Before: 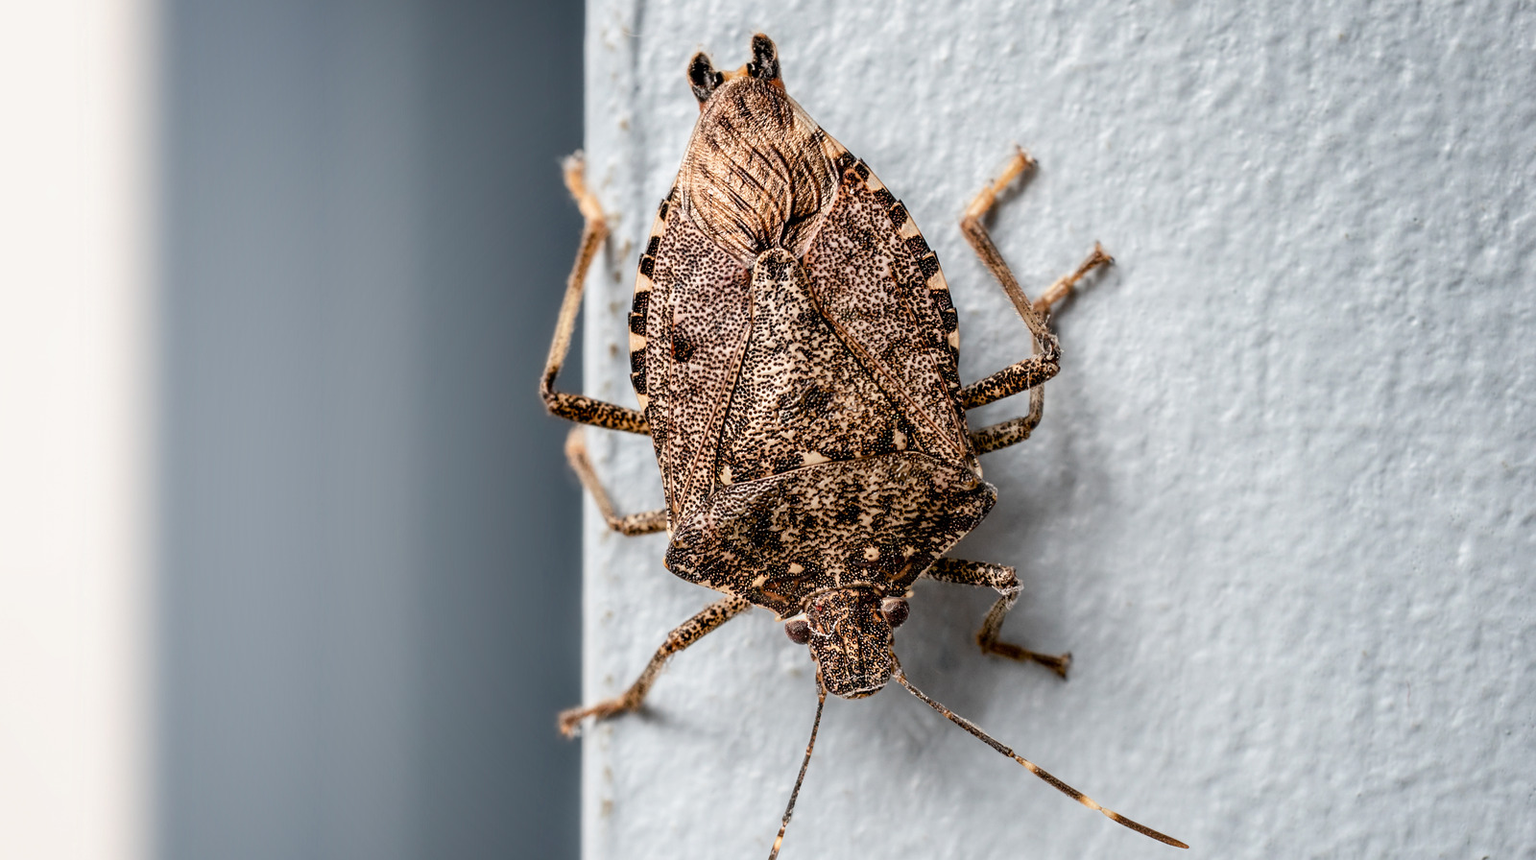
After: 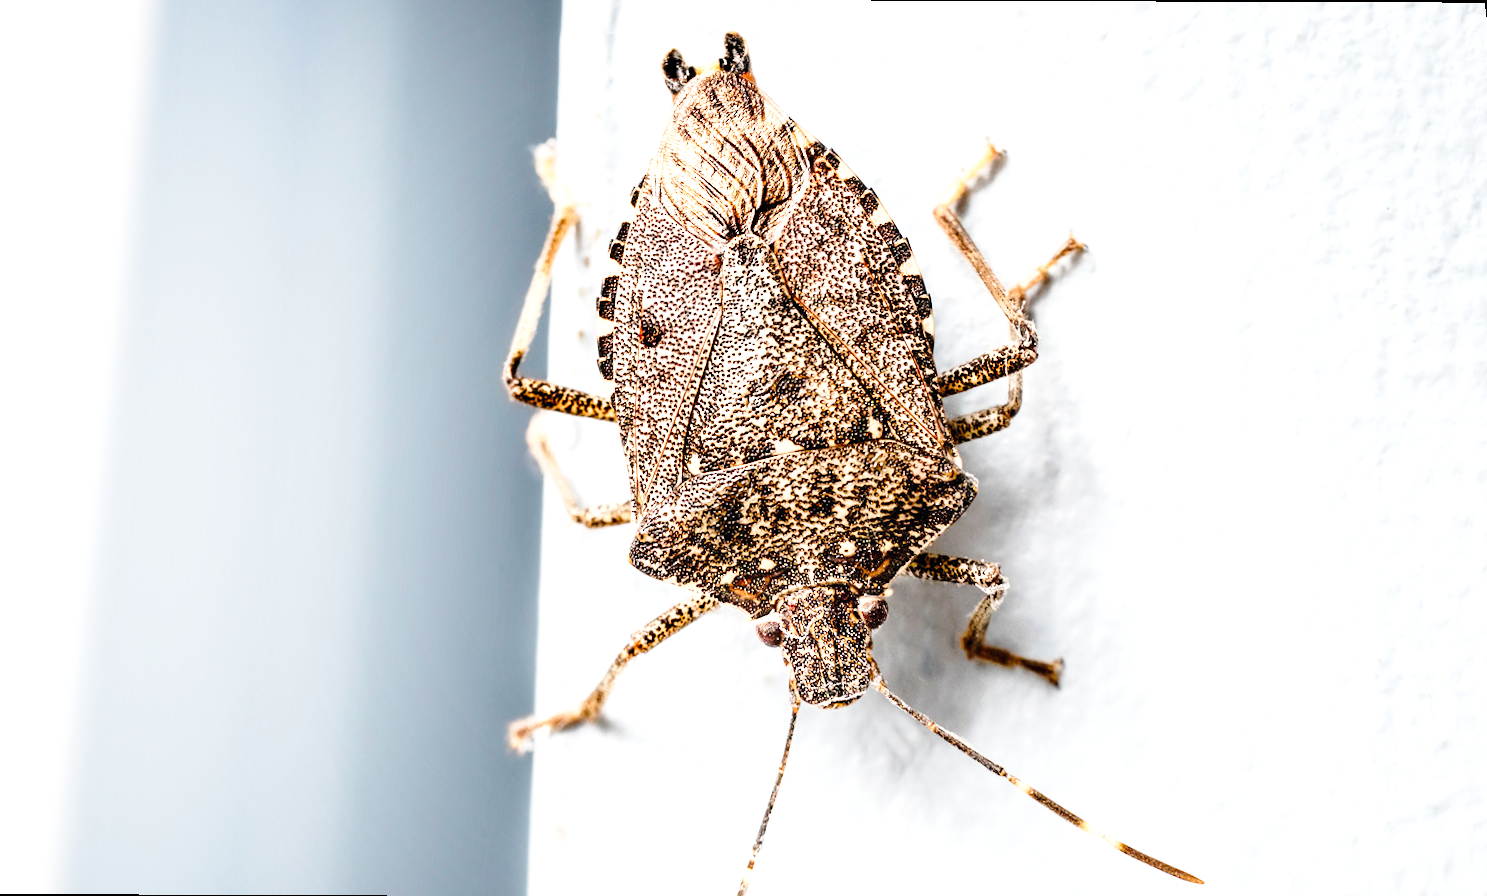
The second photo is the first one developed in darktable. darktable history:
base curve: curves: ch0 [(0, 0) (0.028, 0.03) (0.121, 0.232) (0.46, 0.748) (0.859, 0.968) (1, 1)], preserve colors none
exposure: exposure 1 EV, compensate highlight preservation false
rotate and perspective: rotation 0.215°, lens shift (vertical) -0.139, crop left 0.069, crop right 0.939, crop top 0.002, crop bottom 0.996
